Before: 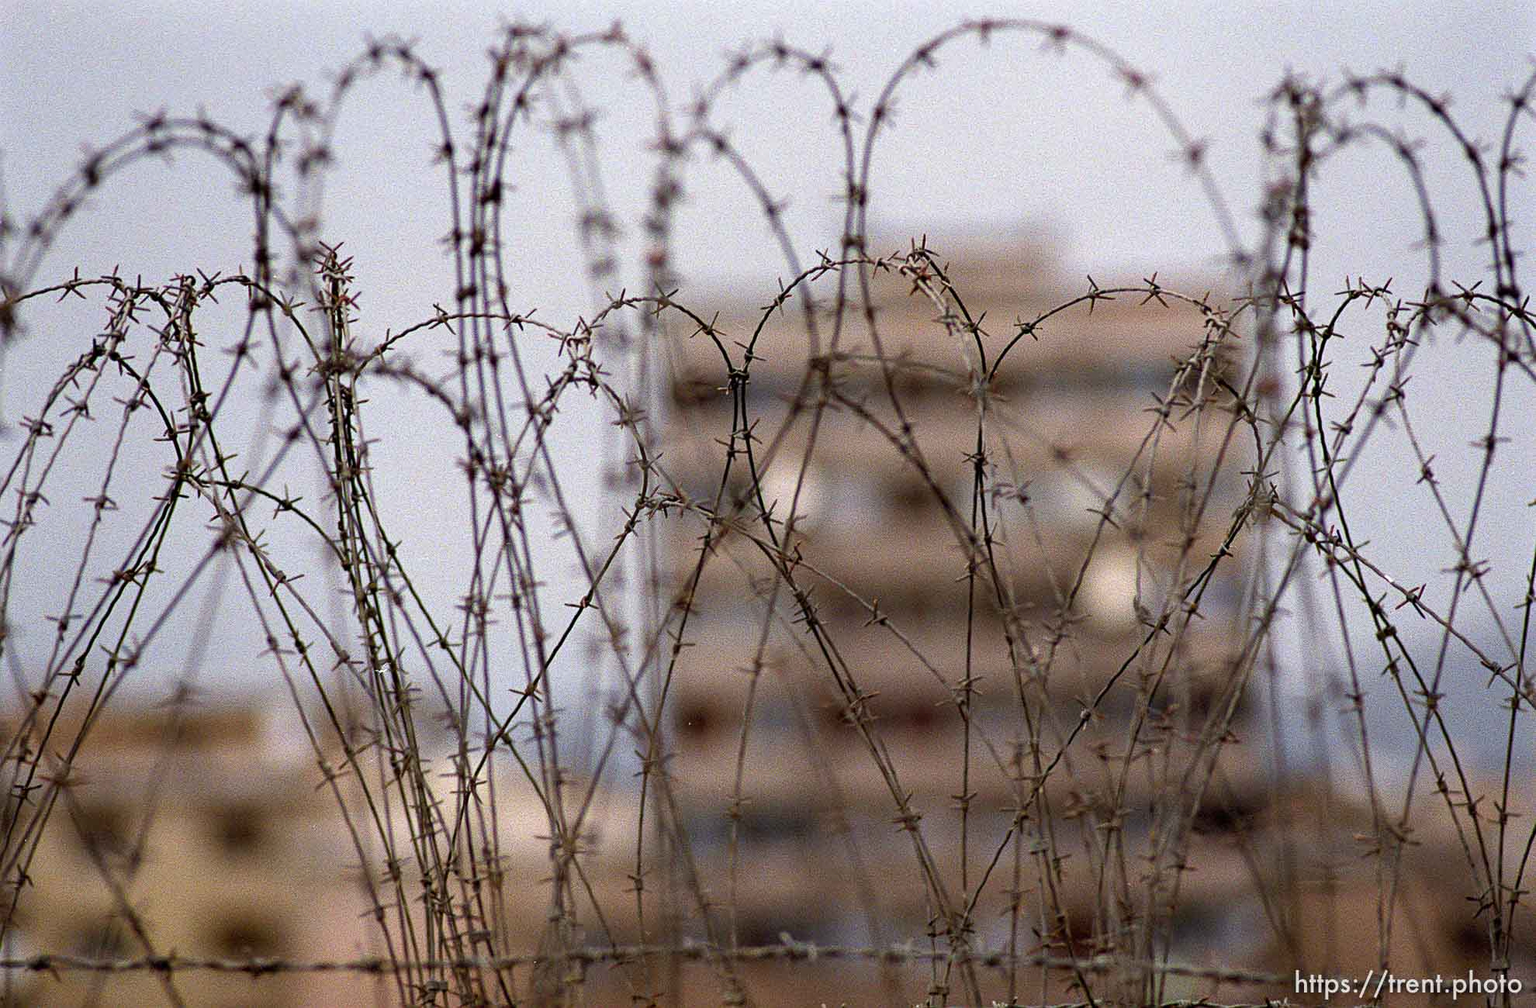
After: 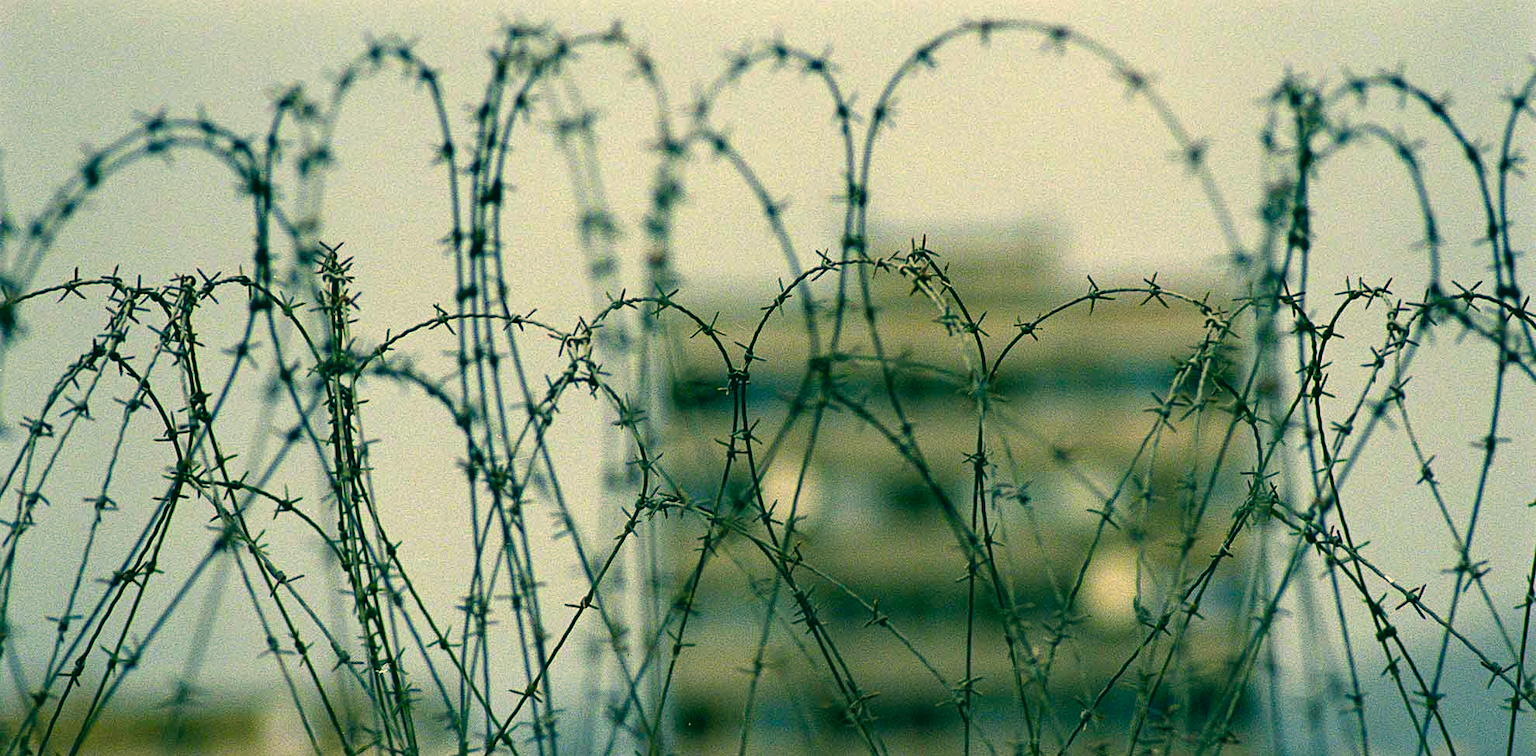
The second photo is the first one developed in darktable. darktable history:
color correction: highlights a* 1.87, highlights b* 33.83, shadows a* -36.6, shadows b* -6.13
color balance rgb: power › luminance -7.961%, power › chroma 1.11%, power › hue 215.93°, perceptual saturation grading › global saturation 19.553%, global vibrance 20%
crop: bottom 24.94%
